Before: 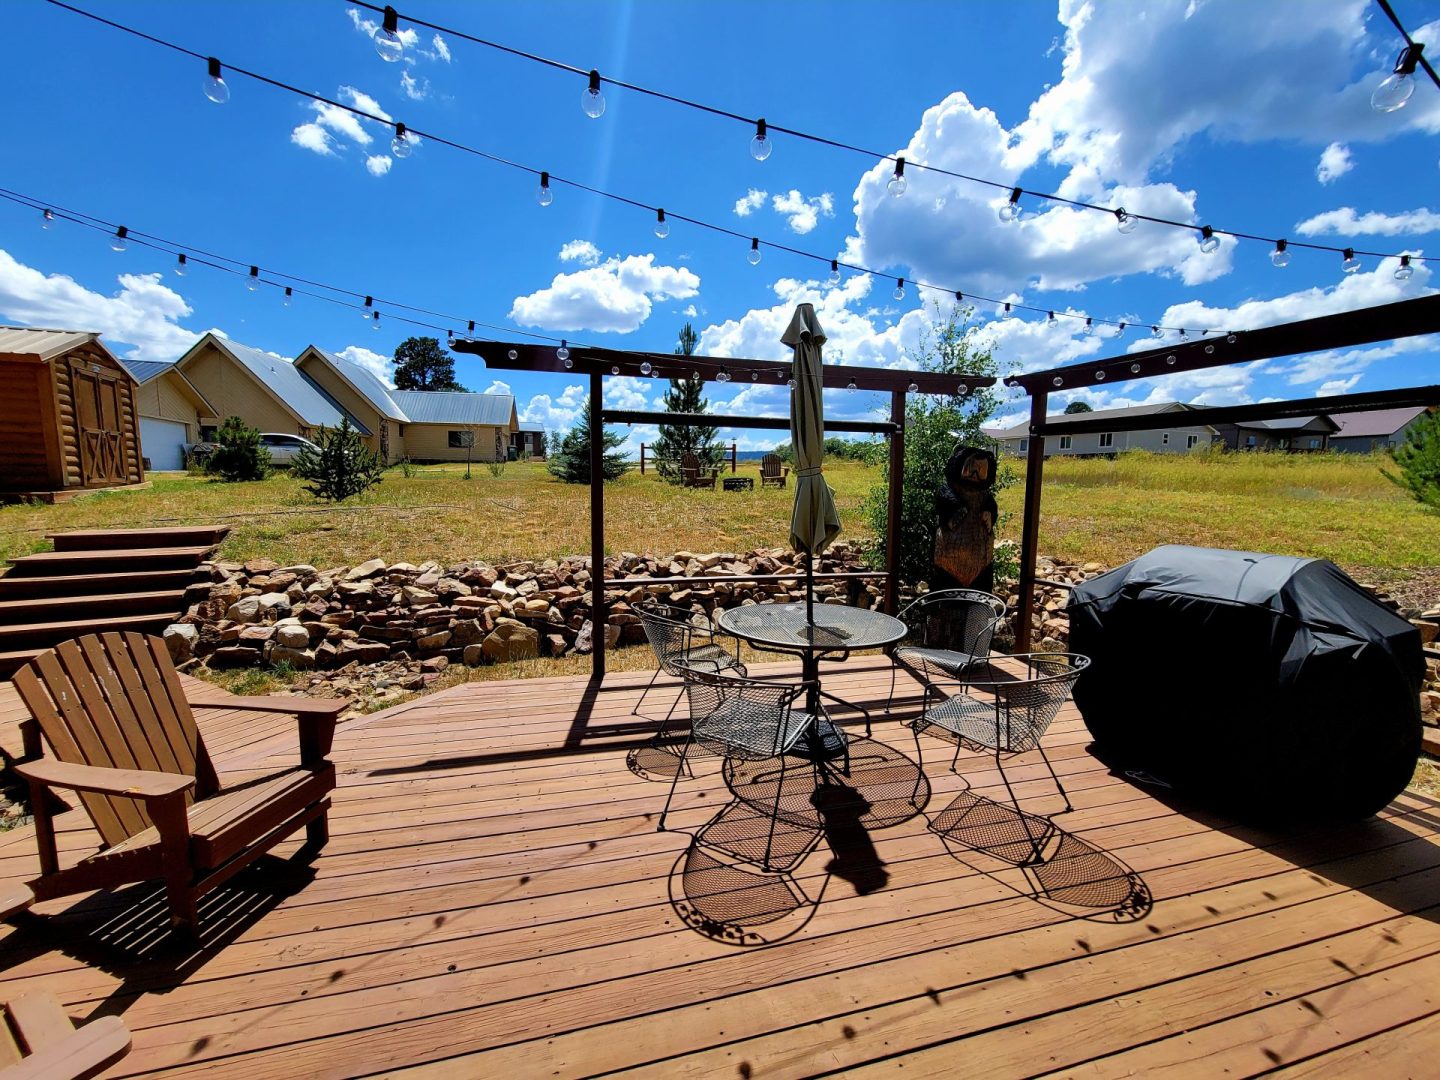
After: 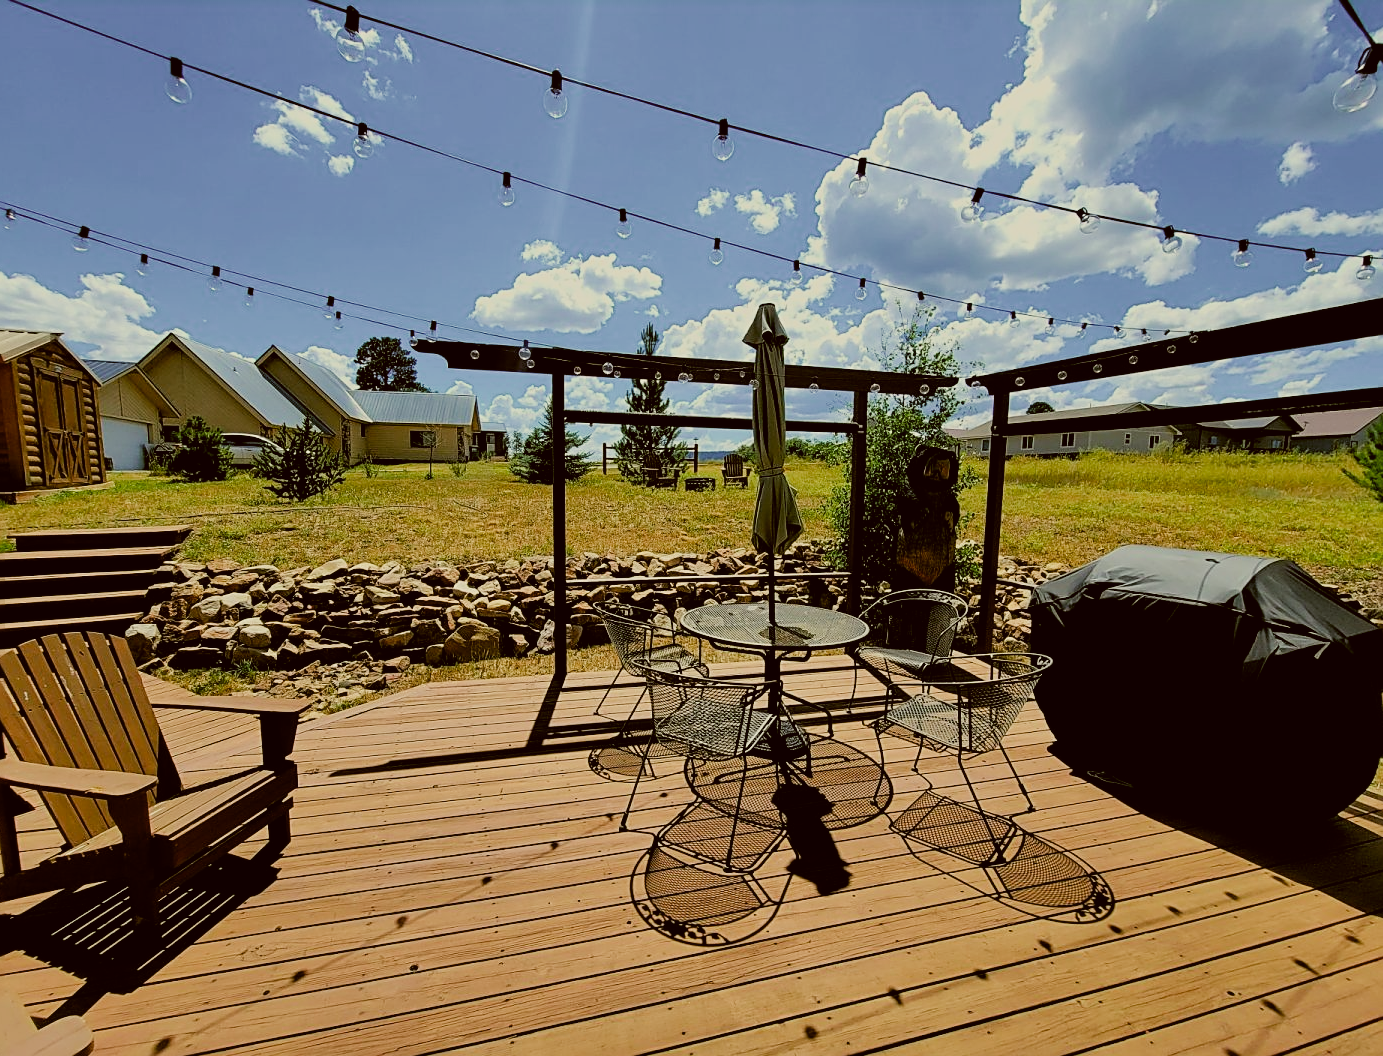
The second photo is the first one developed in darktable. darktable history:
crop and rotate: left 2.656%, right 1.3%, bottom 2.187%
tone equalizer: edges refinement/feathering 500, mask exposure compensation -1.57 EV, preserve details no
filmic rgb: black relative exposure -7.65 EV, white relative exposure 4.56 EV, threshold 5.99 EV, hardness 3.61, color science v4 (2020), enable highlight reconstruction true
sharpen: on, module defaults
color correction: highlights a* -1.41, highlights b* 10.32, shadows a* 0.395, shadows b* 19.65
